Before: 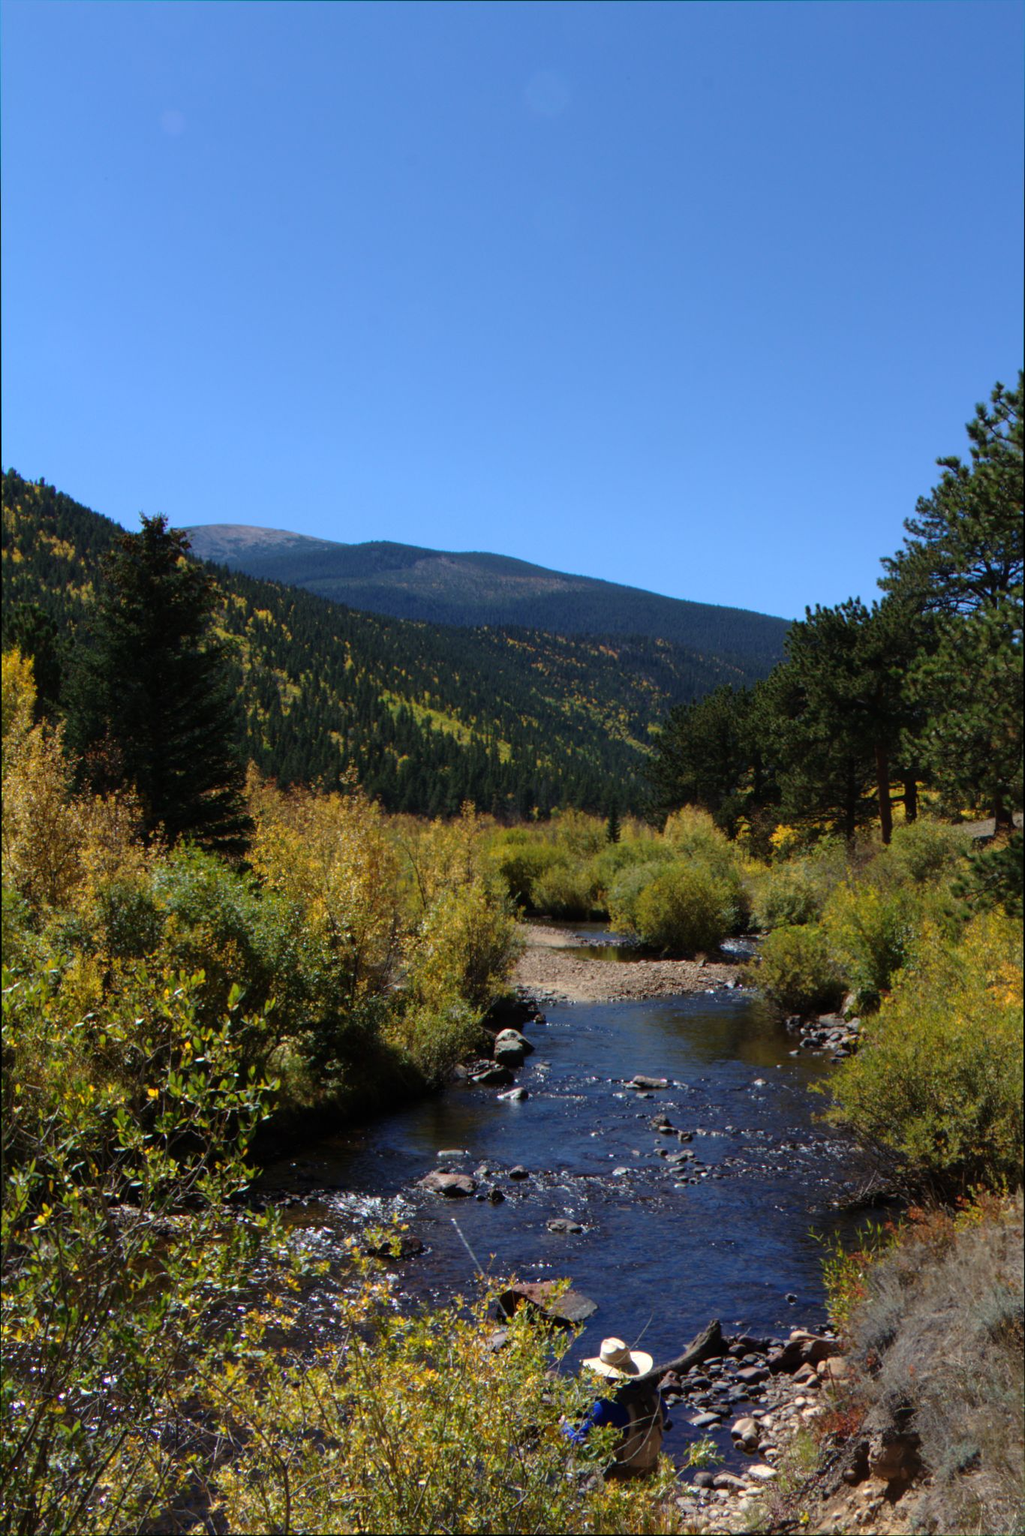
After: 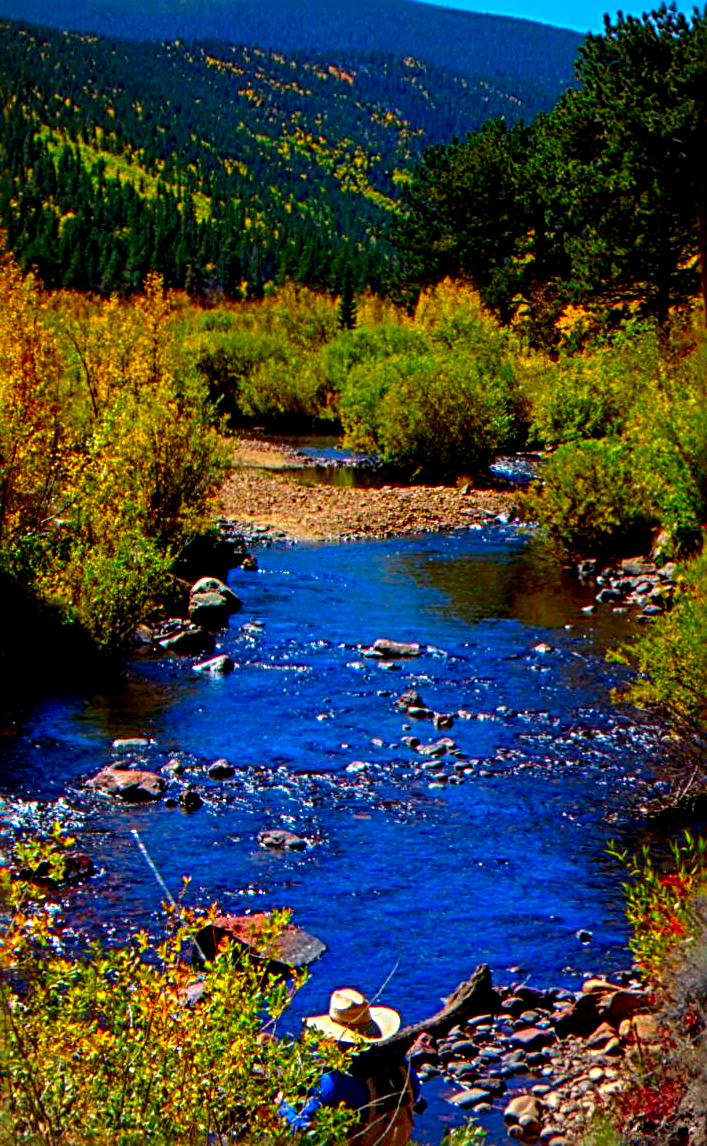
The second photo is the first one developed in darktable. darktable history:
color correction: saturation 3
crop: left 34.479%, top 38.822%, right 13.718%, bottom 5.172%
local contrast: on, module defaults
sharpen: radius 3.69, amount 0.928
exposure: black level correction 0.007, exposure 0.093 EV, compensate highlight preservation false
vignetting: on, module defaults
